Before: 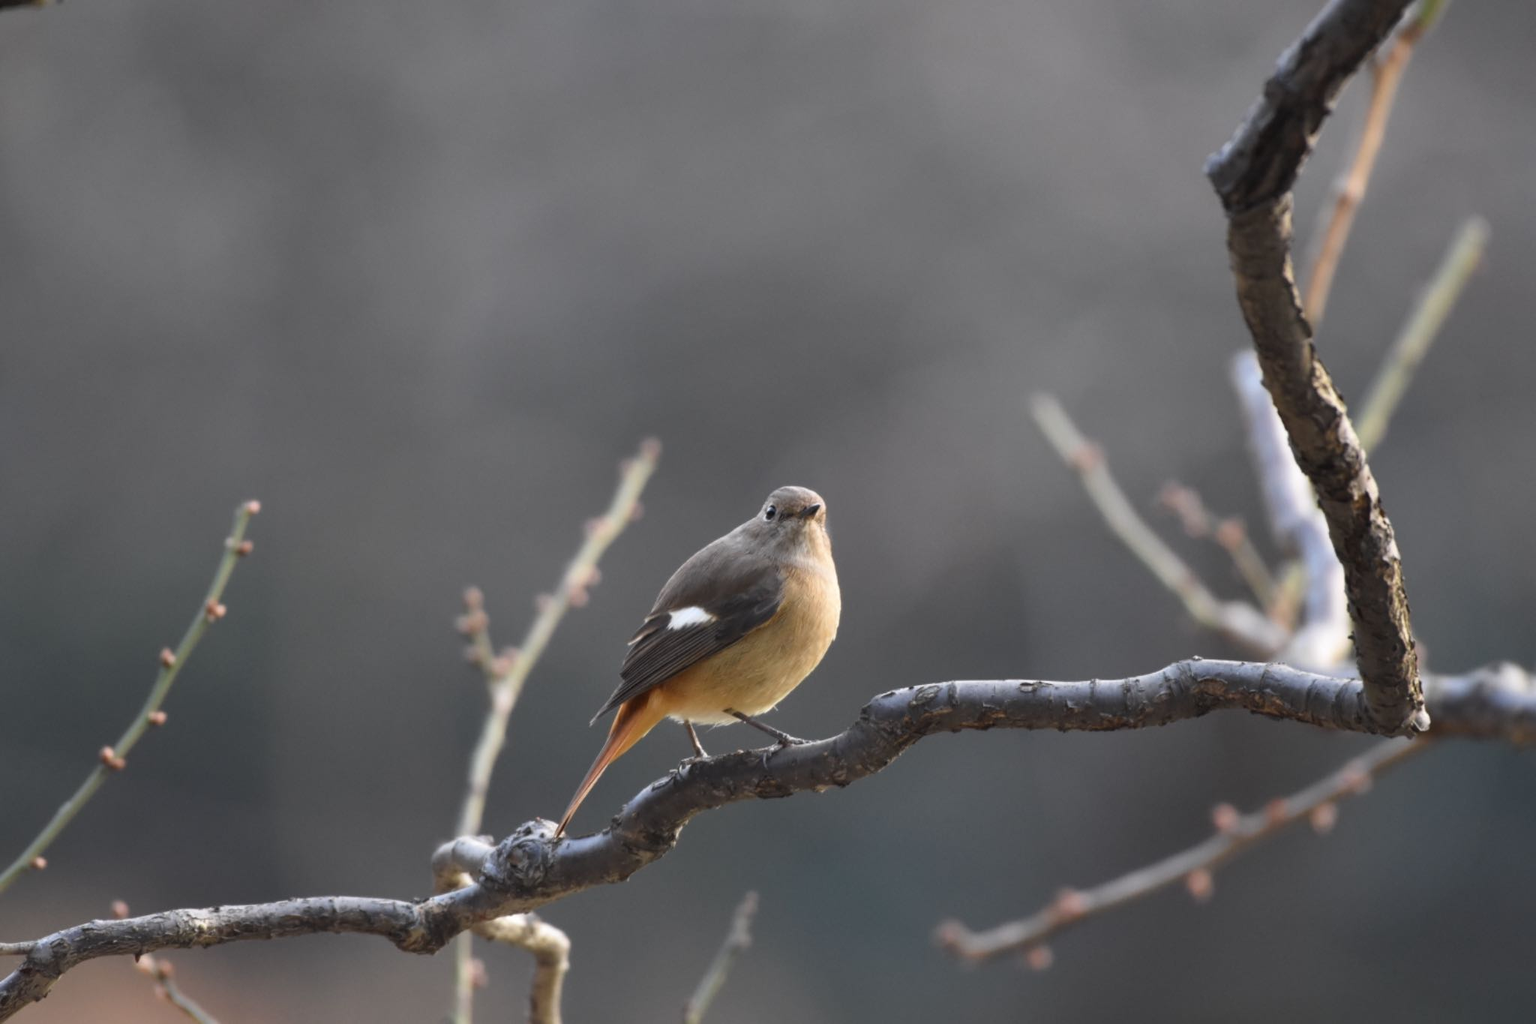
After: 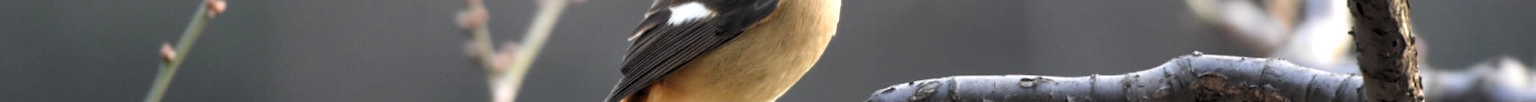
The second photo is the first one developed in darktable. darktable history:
rgb levels: levels [[0.01, 0.419, 0.839], [0, 0.5, 1], [0, 0.5, 1]]
levels: levels [0.016, 0.492, 0.969]
crop and rotate: top 59.084%, bottom 30.916%
